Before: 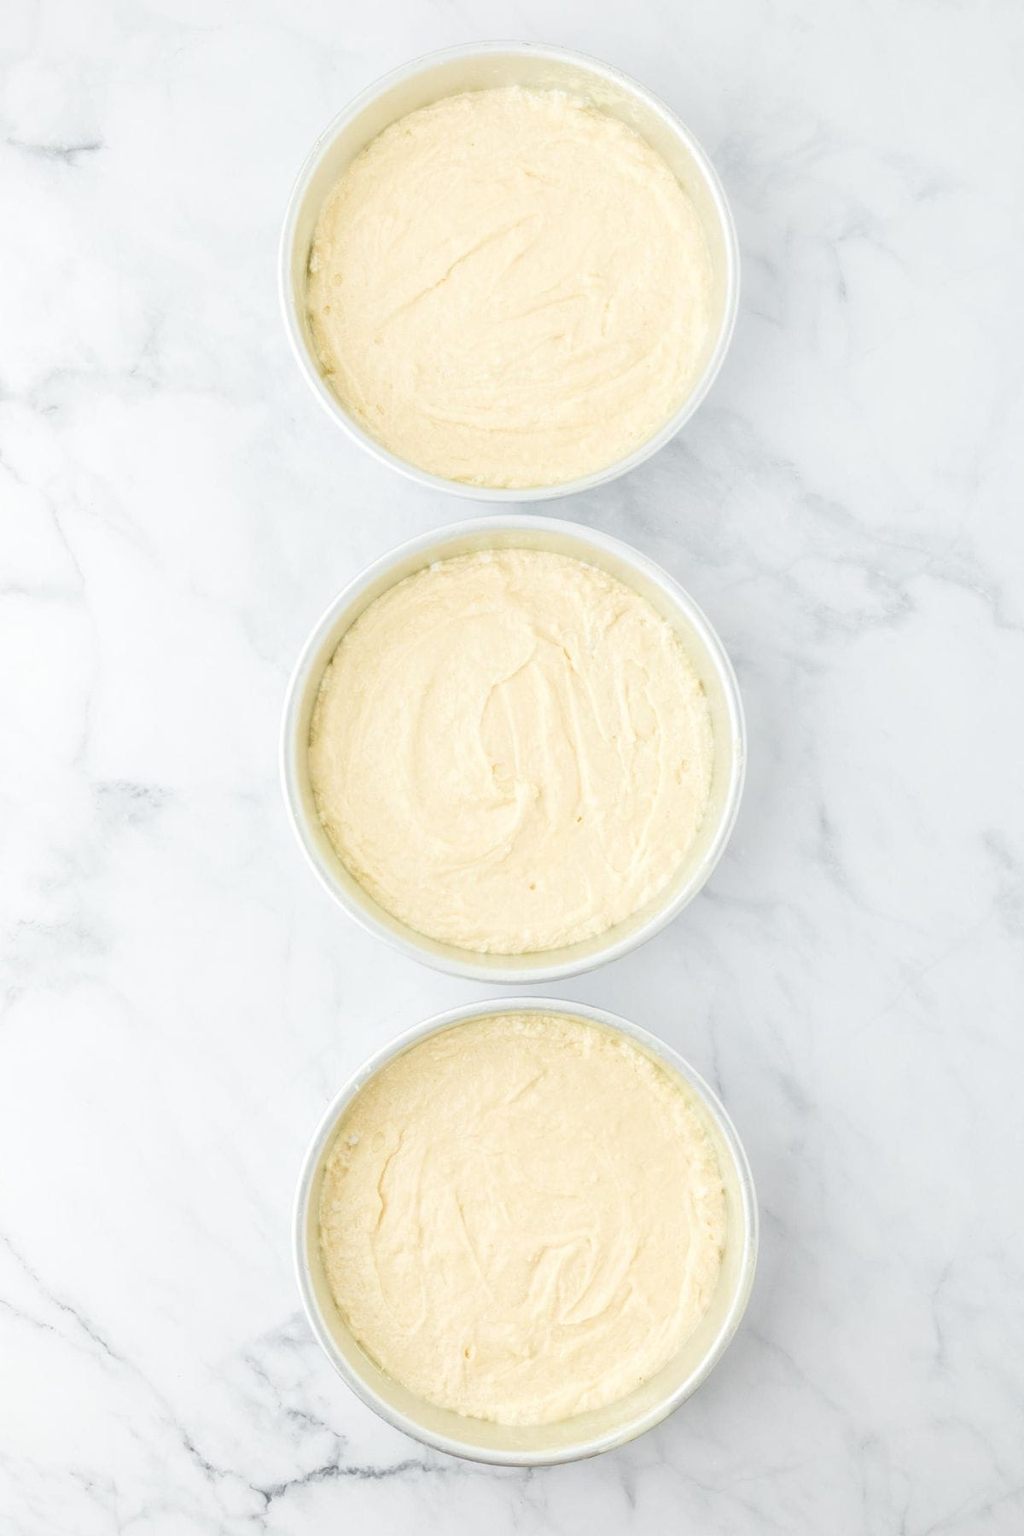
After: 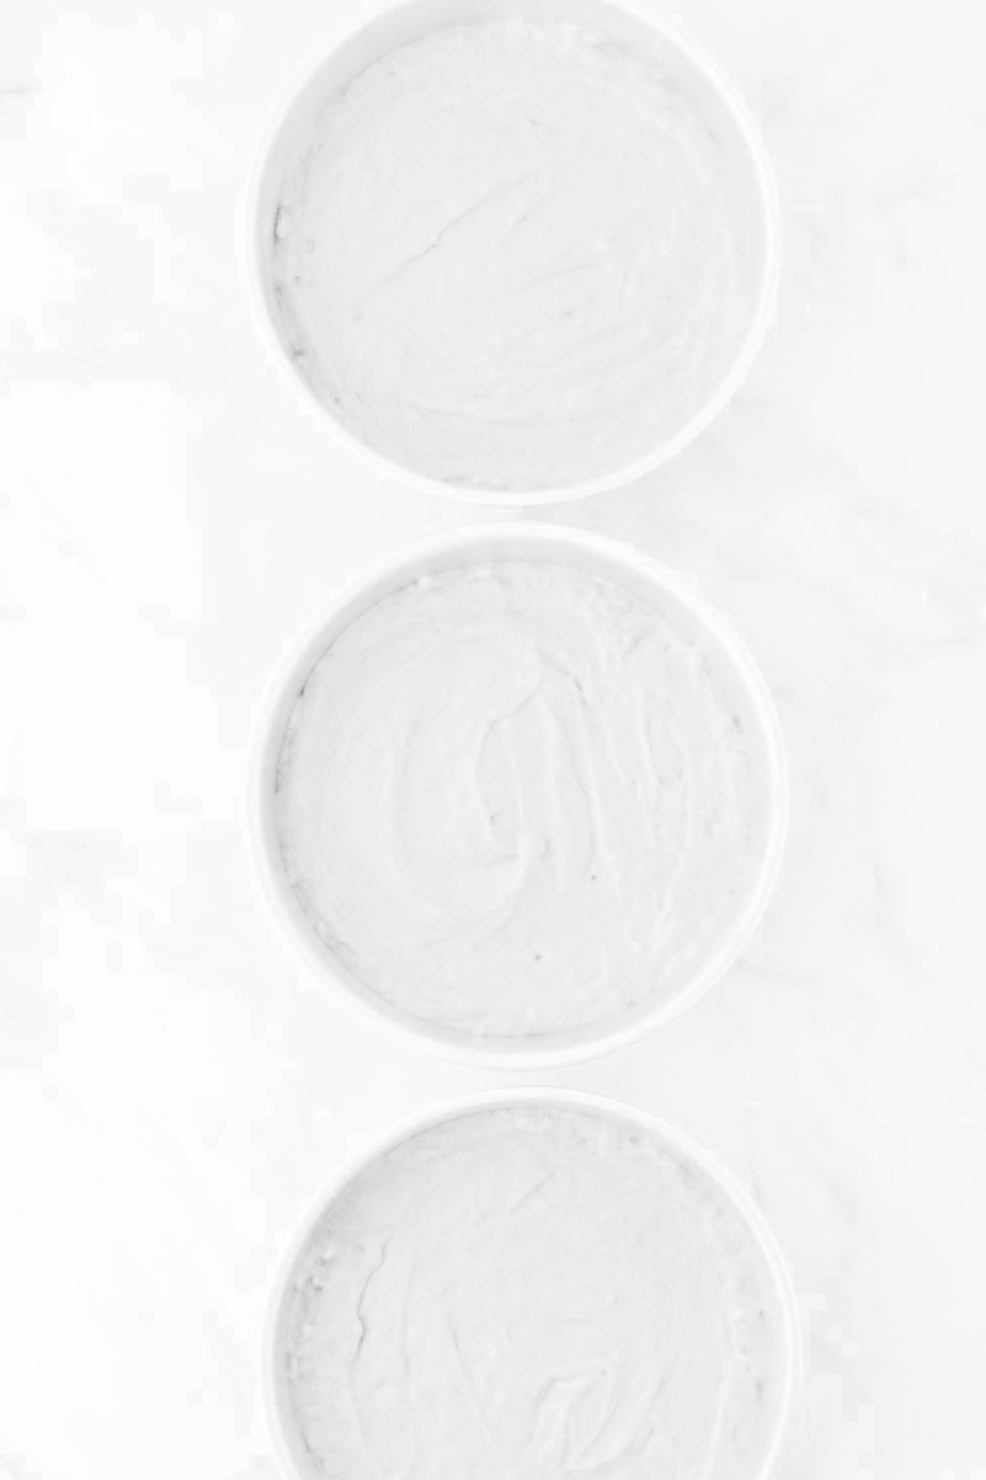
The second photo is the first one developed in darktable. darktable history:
crop and rotate: left 7.196%, top 4.574%, right 10.605%, bottom 13.178%
rgb curve: curves: ch0 [(0, 0) (0.053, 0.068) (0.122, 0.128) (1, 1)]
exposure: exposure 1.137 EV, compensate highlight preservation false
color zones: curves: ch0 [(0.002, 0.589) (0.107, 0.484) (0.146, 0.249) (0.217, 0.352) (0.309, 0.525) (0.39, 0.404) (0.455, 0.169) (0.597, 0.055) (0.724, 0.212) (0.775, 0.691) (0.869, 0.571) (1, 0.587)]; ch1 [(0, 0) (0.143, 0) (0.286, 0) (0.429, 0) (0.571, 0) (0.714, 0) (0.857, 0)]
tone curve: curves: ch0 [(0, 0.036) (0.119, 0.115) (0.466, 0.498) (0.715, 0.767) (0.817, 0.865) (1, 0.998)]; ch1 [(0, 0) (0.377, 0.424) (0.442, 0.491) (0.487, 0.498) (0.514, 0.512) (0.536, 0.577) (0.66, 0.724) (1, 1)]; ch2 [(0, 0) (0.38, 0.405) (0.463, 0.443) (0.492, 0.486) (0.526, 0.541) (0.578, 0.598) (1, 1)], color space Lab, independent channels, preserve colors none
filmic rgb: black relative exposure -5 EV, hardness 2.88, contrast 1.3
